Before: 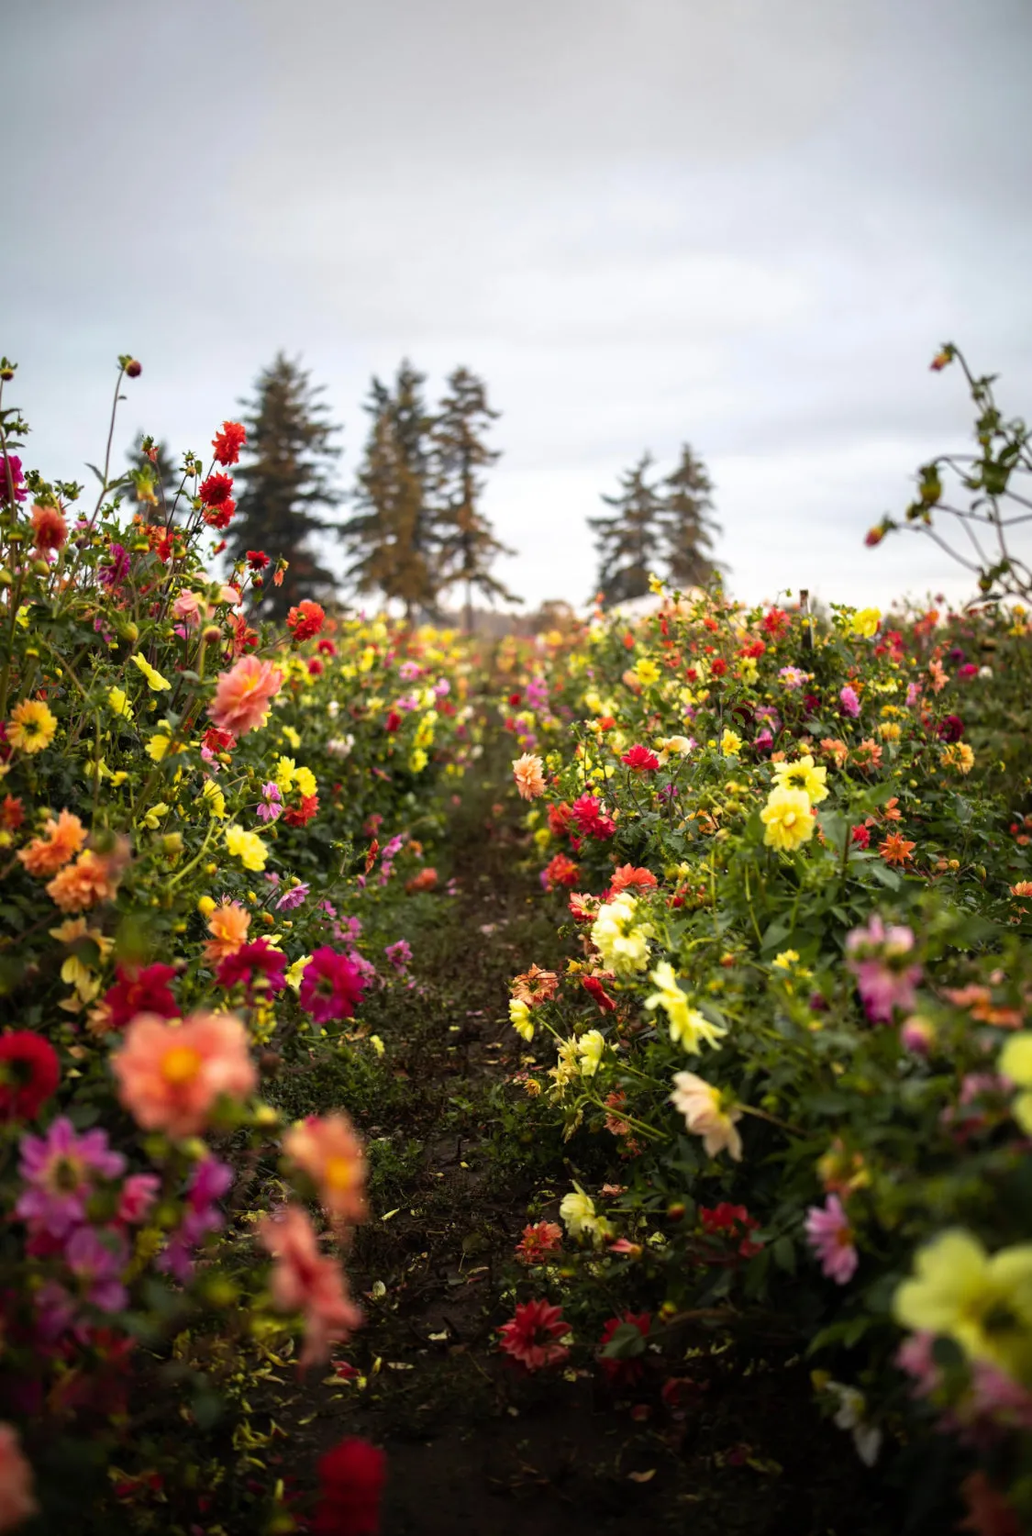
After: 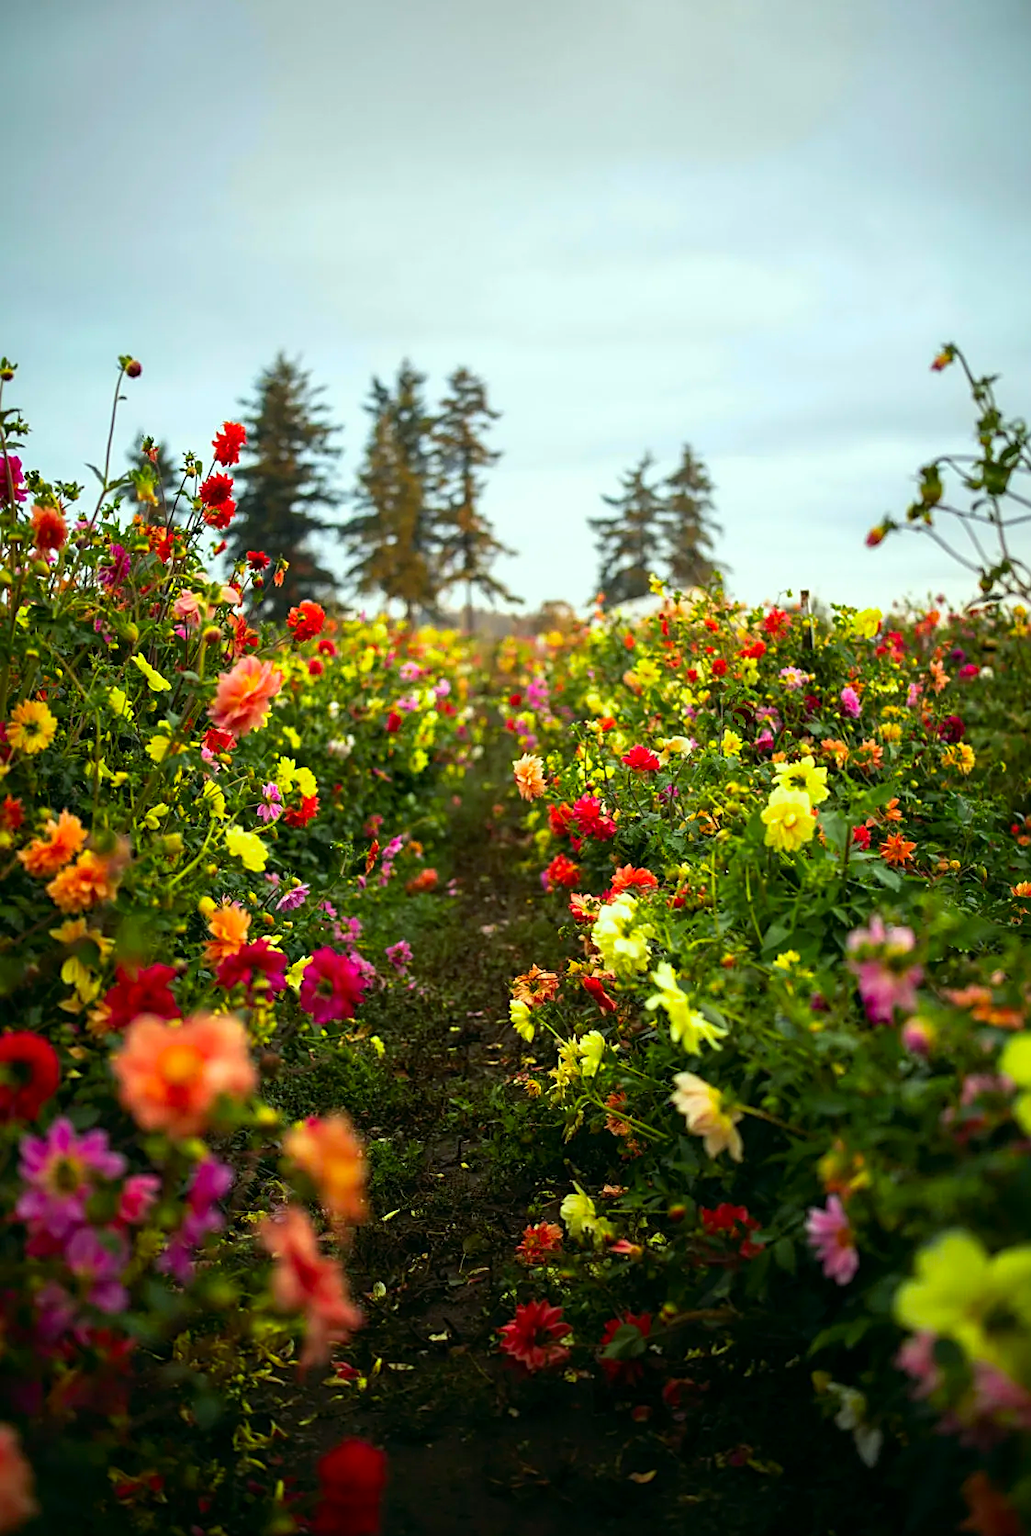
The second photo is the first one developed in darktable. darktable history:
color correction: highlights a* -7.33, highlights b* 1.26, shadows a* -3.55, saturation 1.4
sharpen: on, module defaults
